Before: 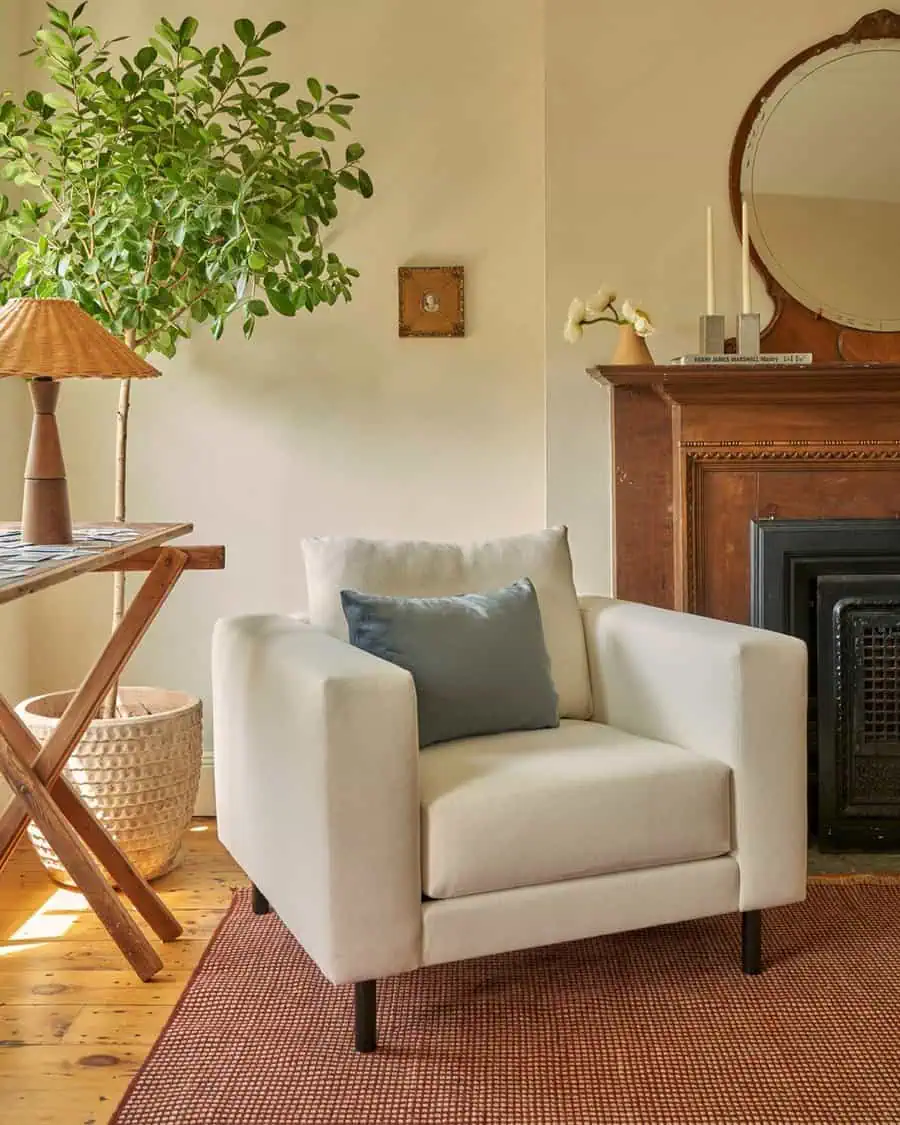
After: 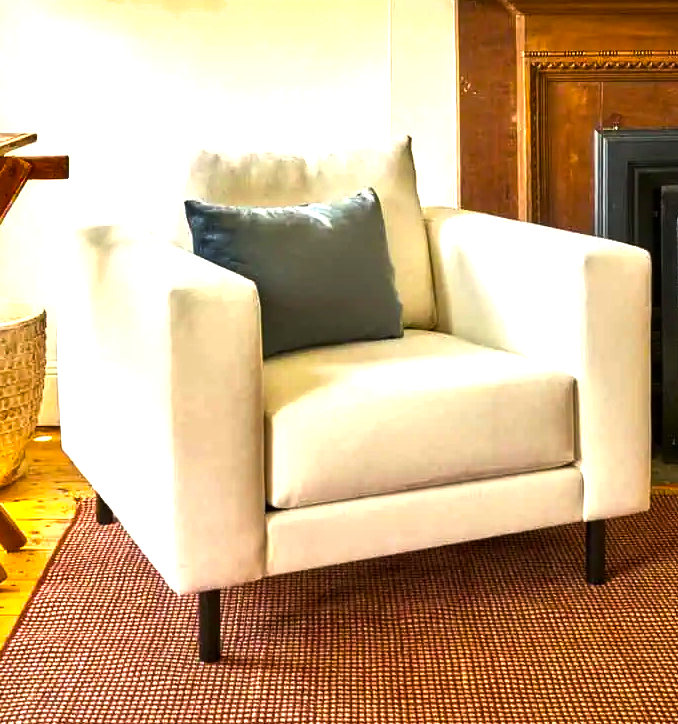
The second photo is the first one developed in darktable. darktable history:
color balance rgb: perceptual saturation grading › global saturation 25.4%, perceptual brilliance grading › highlights 47.036%, perceptual brilliance grading › mid-tones 22.216%, perceptual brilliance grading › shadows -6.156%, global vibrance 20%
crop and rotate: left 17.361%, top 34.699%, right 7.268%, bottom 0.865%
shadows and highlights: radius 127.24, shadows 30.4, highlights -30.67, low approximation 0.01, soften with gaussian
